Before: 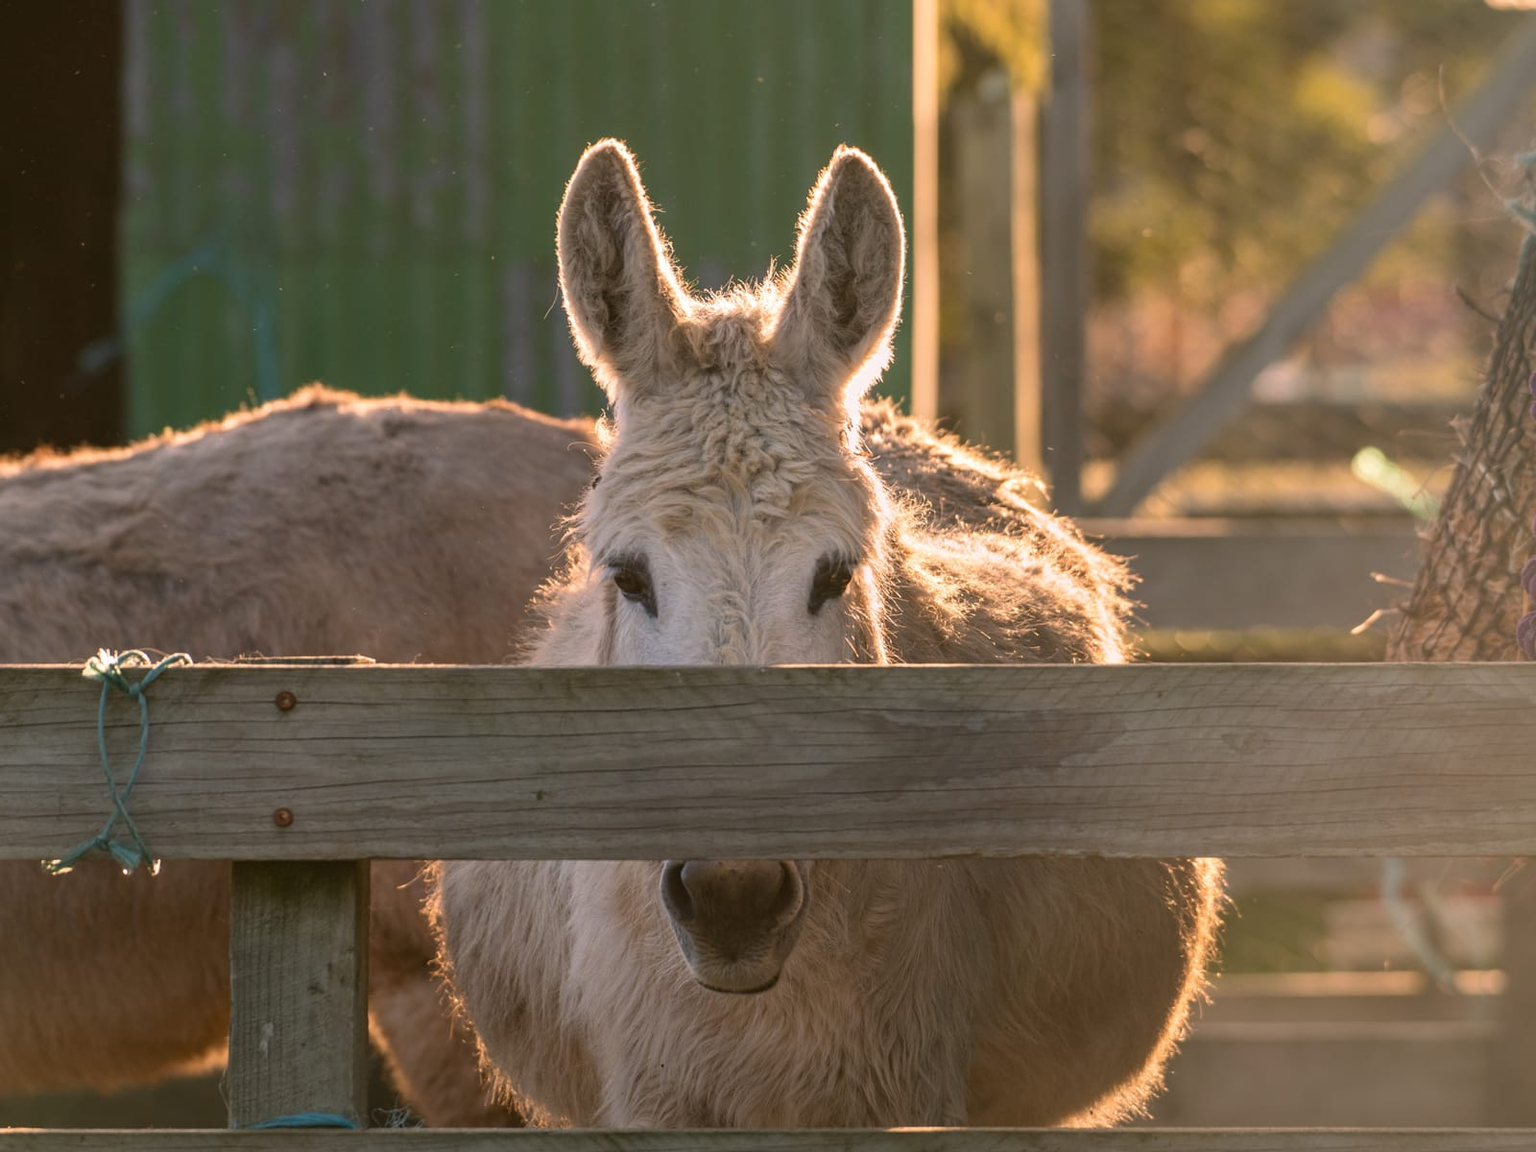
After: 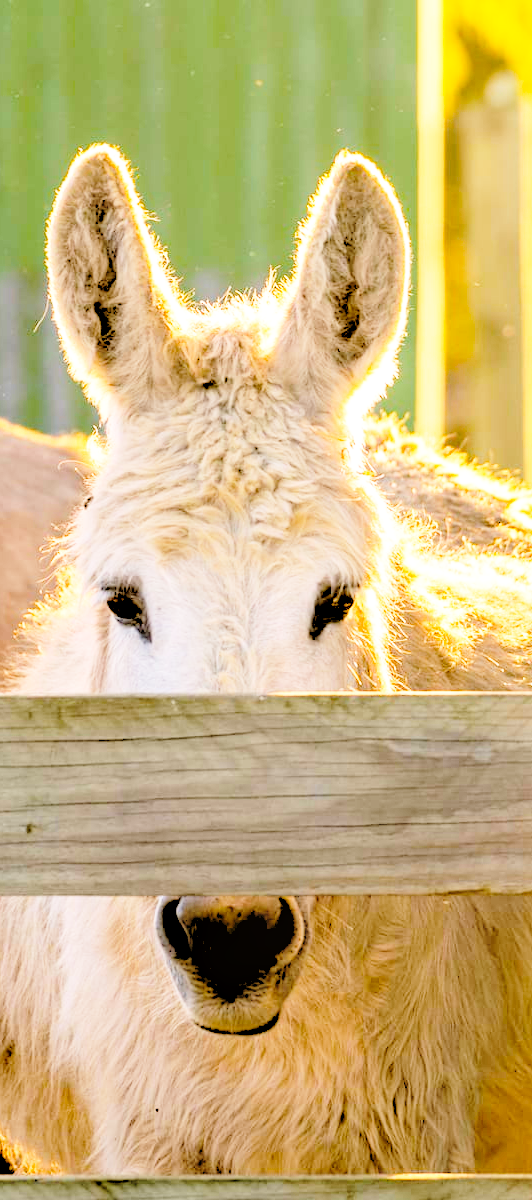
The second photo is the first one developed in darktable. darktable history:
base curve: curves: ch0 [(0, 0) (0.028, 0.03) (0.105, 0.232) (0.387, 0.748) (0.754, 0.968) (1, 1)], fusion 1, exposure shift 0.576, preserve colors none
color balance rgb: linear chroma grading › global chroma 15%, perceptual saturation grading › global saturation 30%
crop: left 33.36%, right 33.36%
rgb levels: levels [[0.027, 0.429, 0.996], [0, 0.5, 1], [0, 0.5, 1]]
